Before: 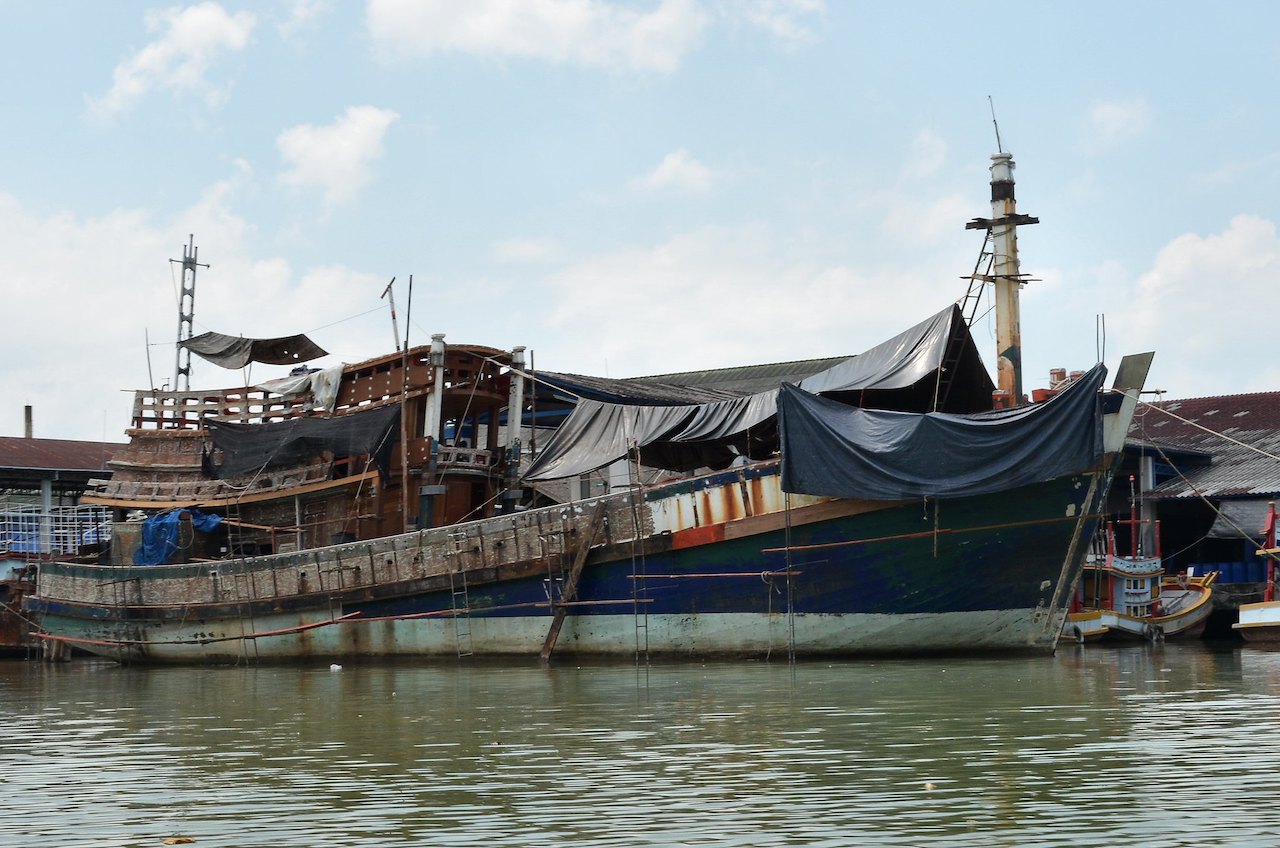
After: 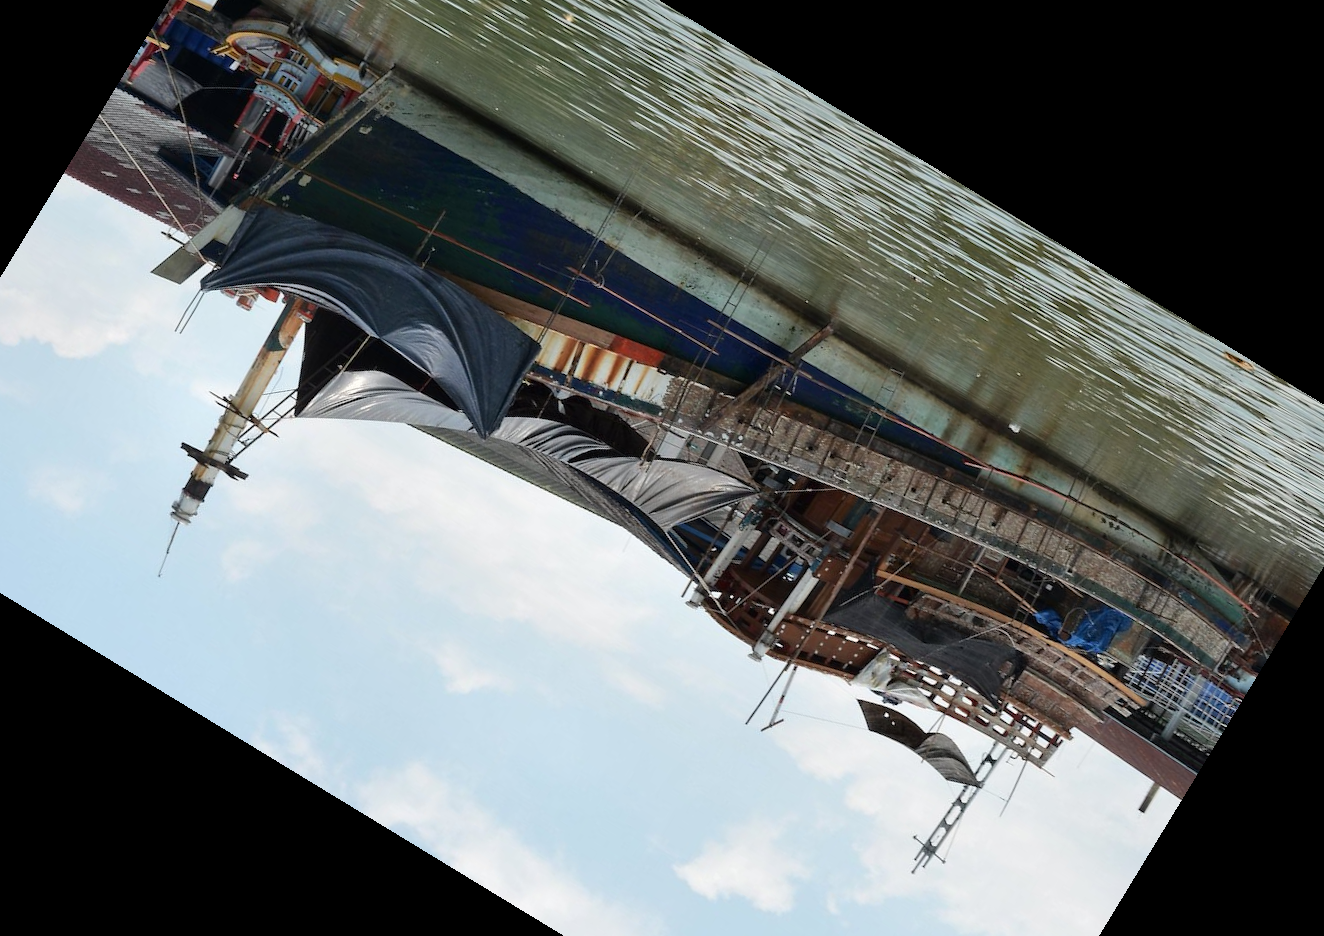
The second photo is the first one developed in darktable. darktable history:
color correction: saturation 0.99
crop and rotate: angle 148.68°, left 9.111%, top 15.603%, right 4.588%, bottom 17.041%
